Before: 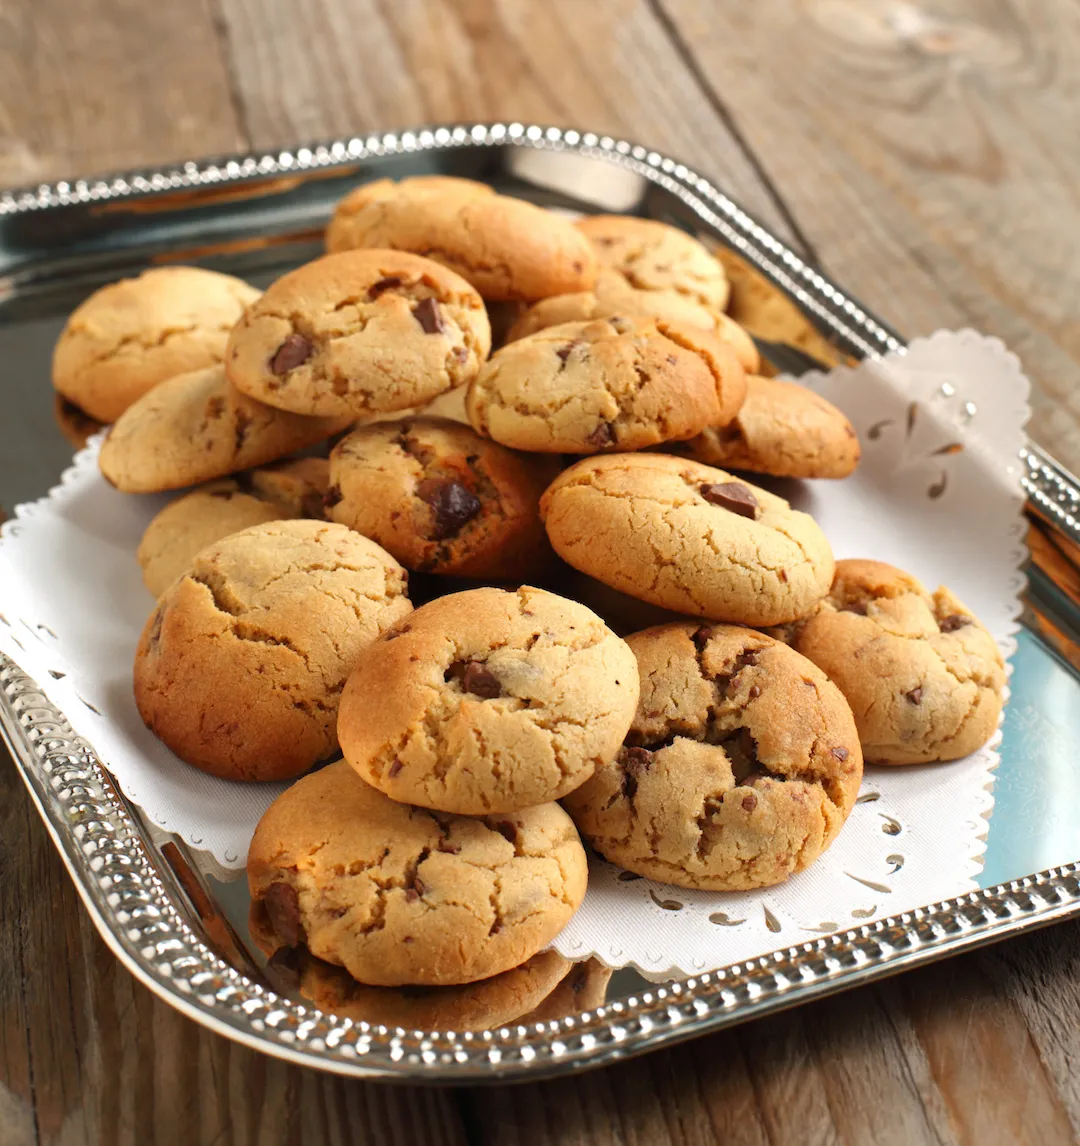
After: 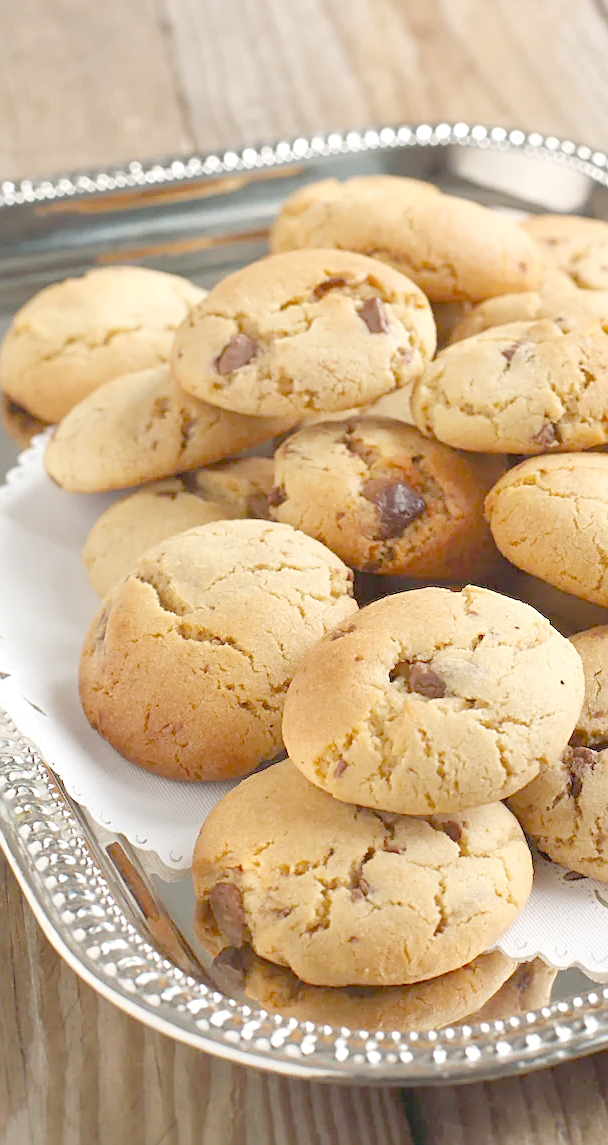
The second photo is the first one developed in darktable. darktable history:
sharpen: on, module defaults
crop: left 5.114%, right 38.589%
